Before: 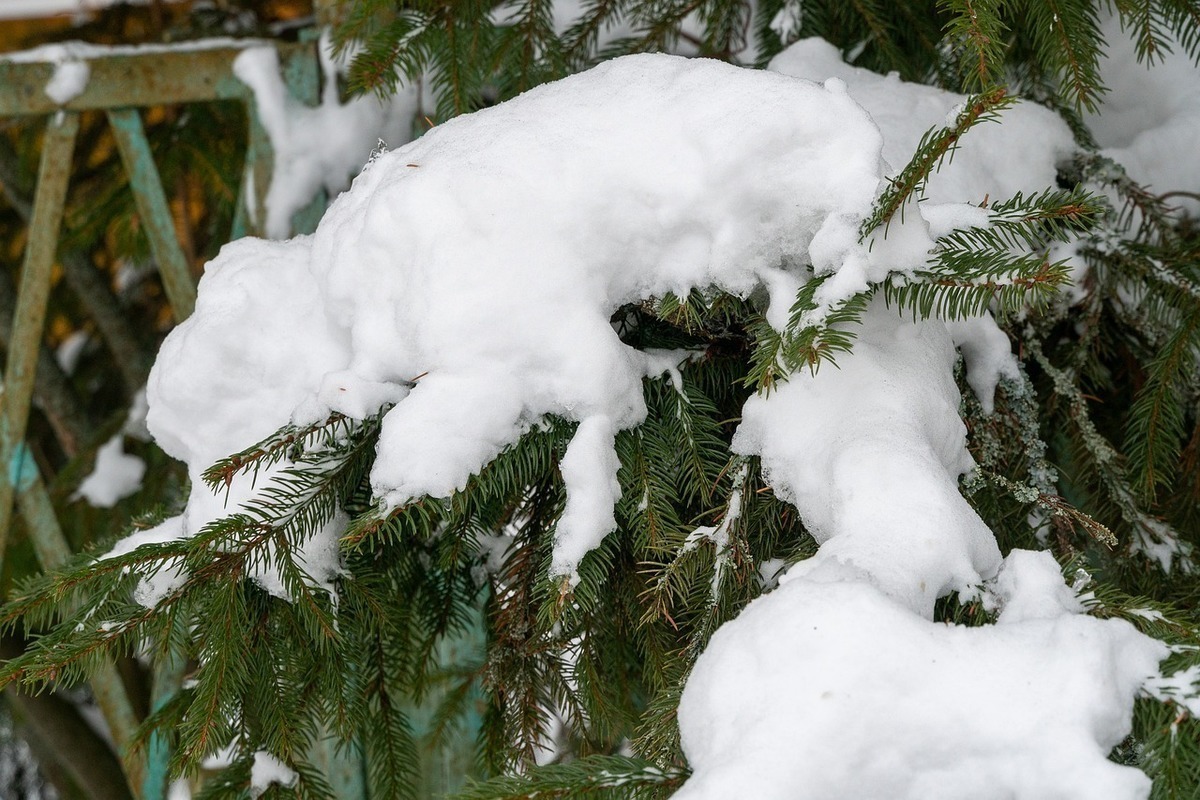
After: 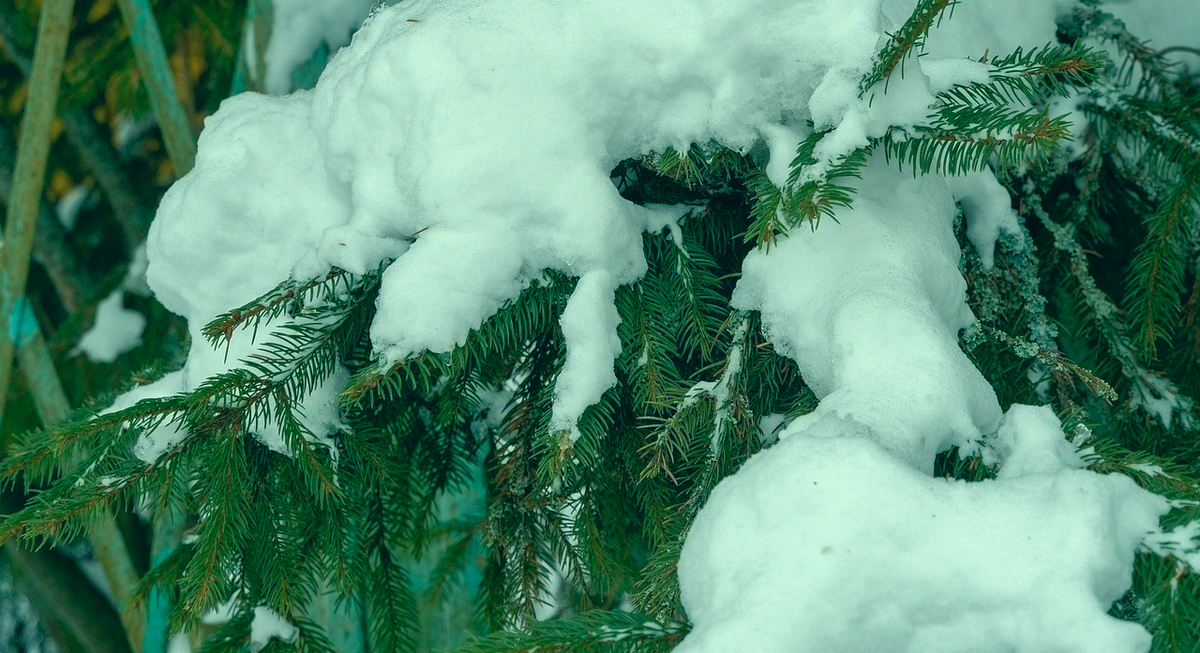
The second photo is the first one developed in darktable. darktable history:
crop and rotate: top 18.302%
shadows and highlights: on, module defaults
color correction: highlights a* -19.44, highlights b* 9.8, shadows a* -20.7, shadows b* -10.51
